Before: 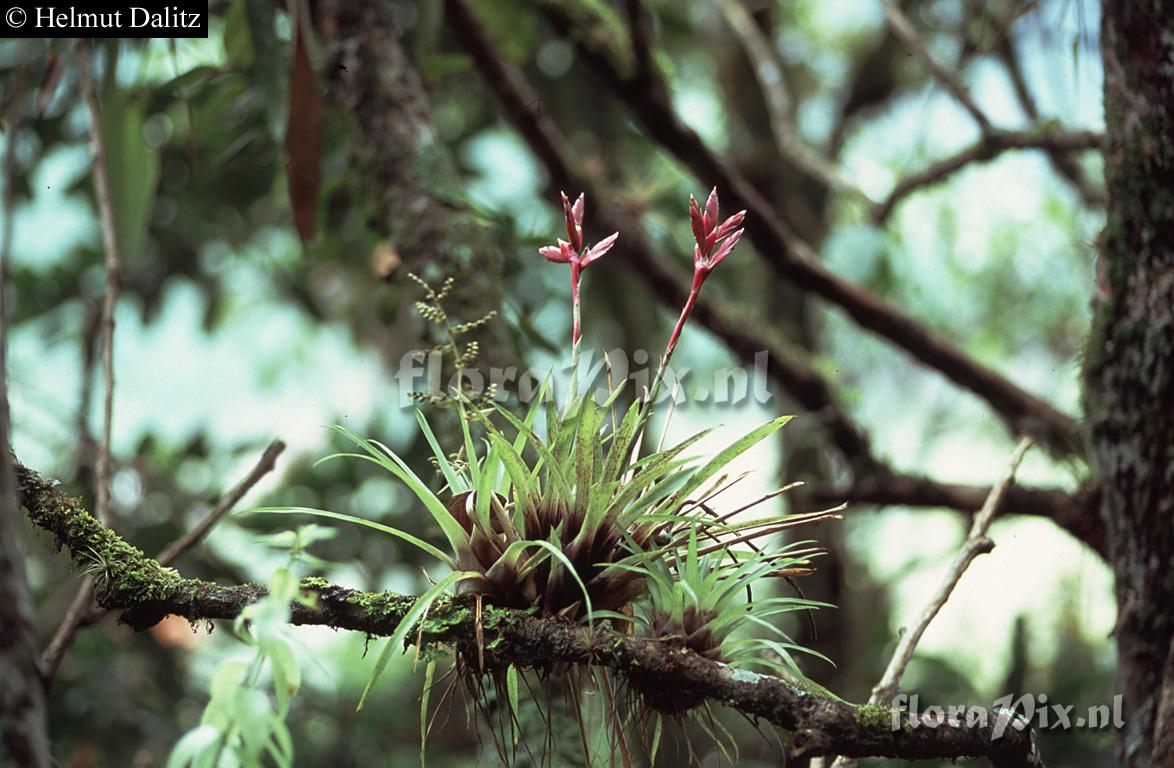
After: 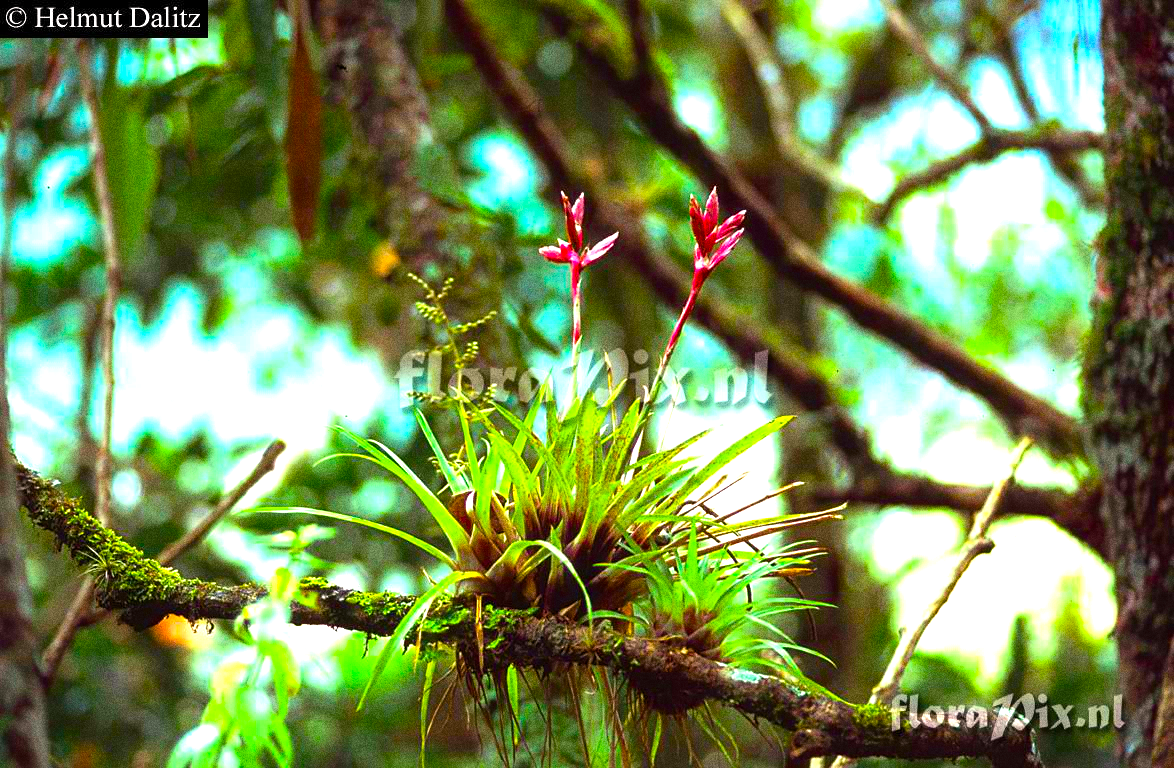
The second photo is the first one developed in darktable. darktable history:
color balance rgb: linear chroma grading › global chroma 25%, perceptual saturation grading › global saturation 40%, perceptual brilliance grading › global brilliance 30%, global vibrance 40%
color correction: highlights a* 3.22, highlights b* 1.93, saturation 1.19
tone equalizer: on, module defaults
grain: coarseness 0.09 ISO, strength 40%
